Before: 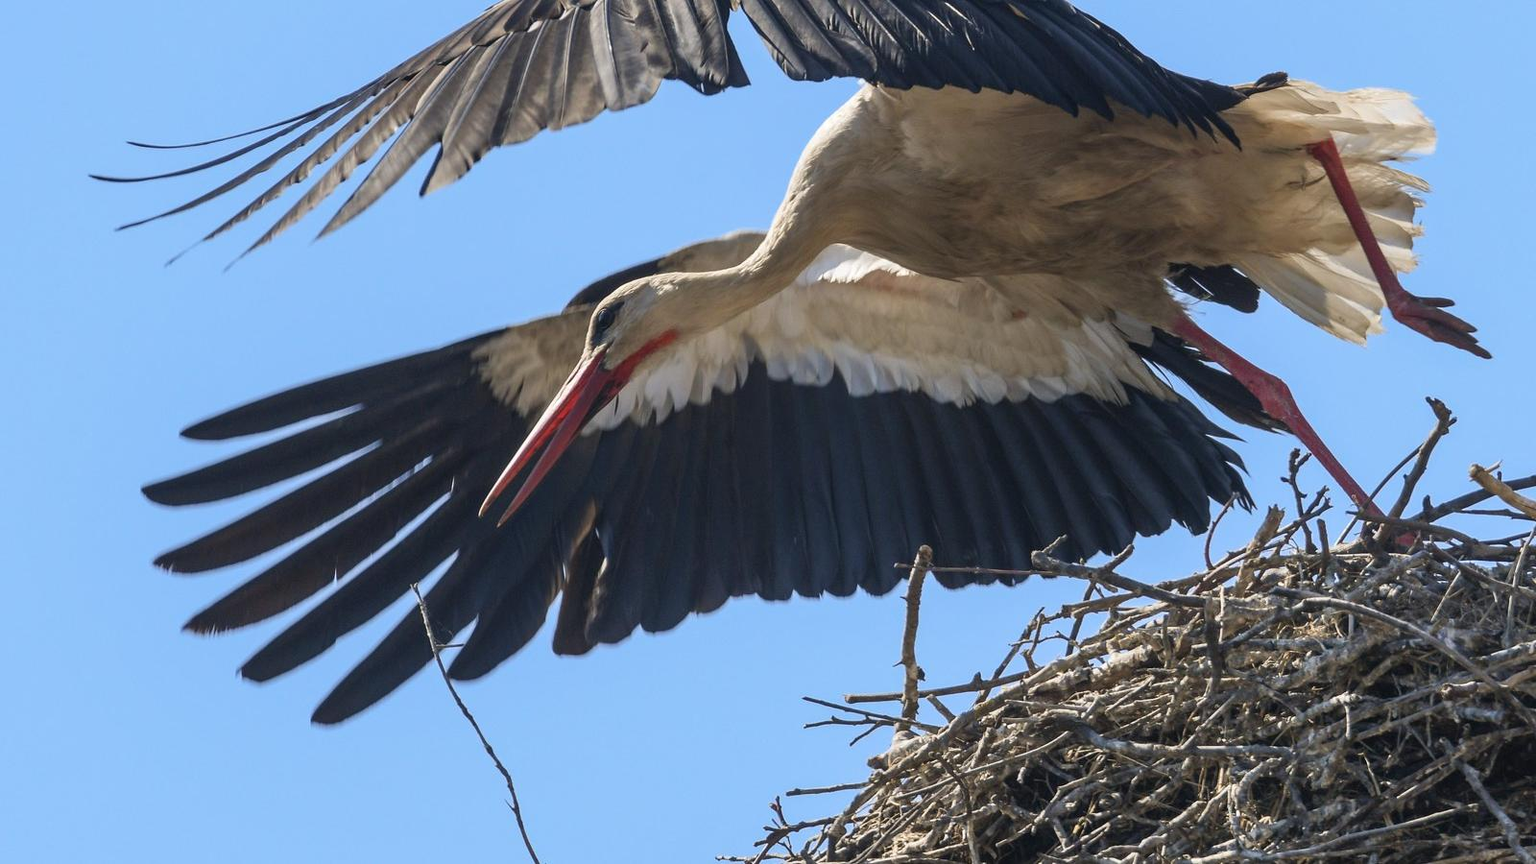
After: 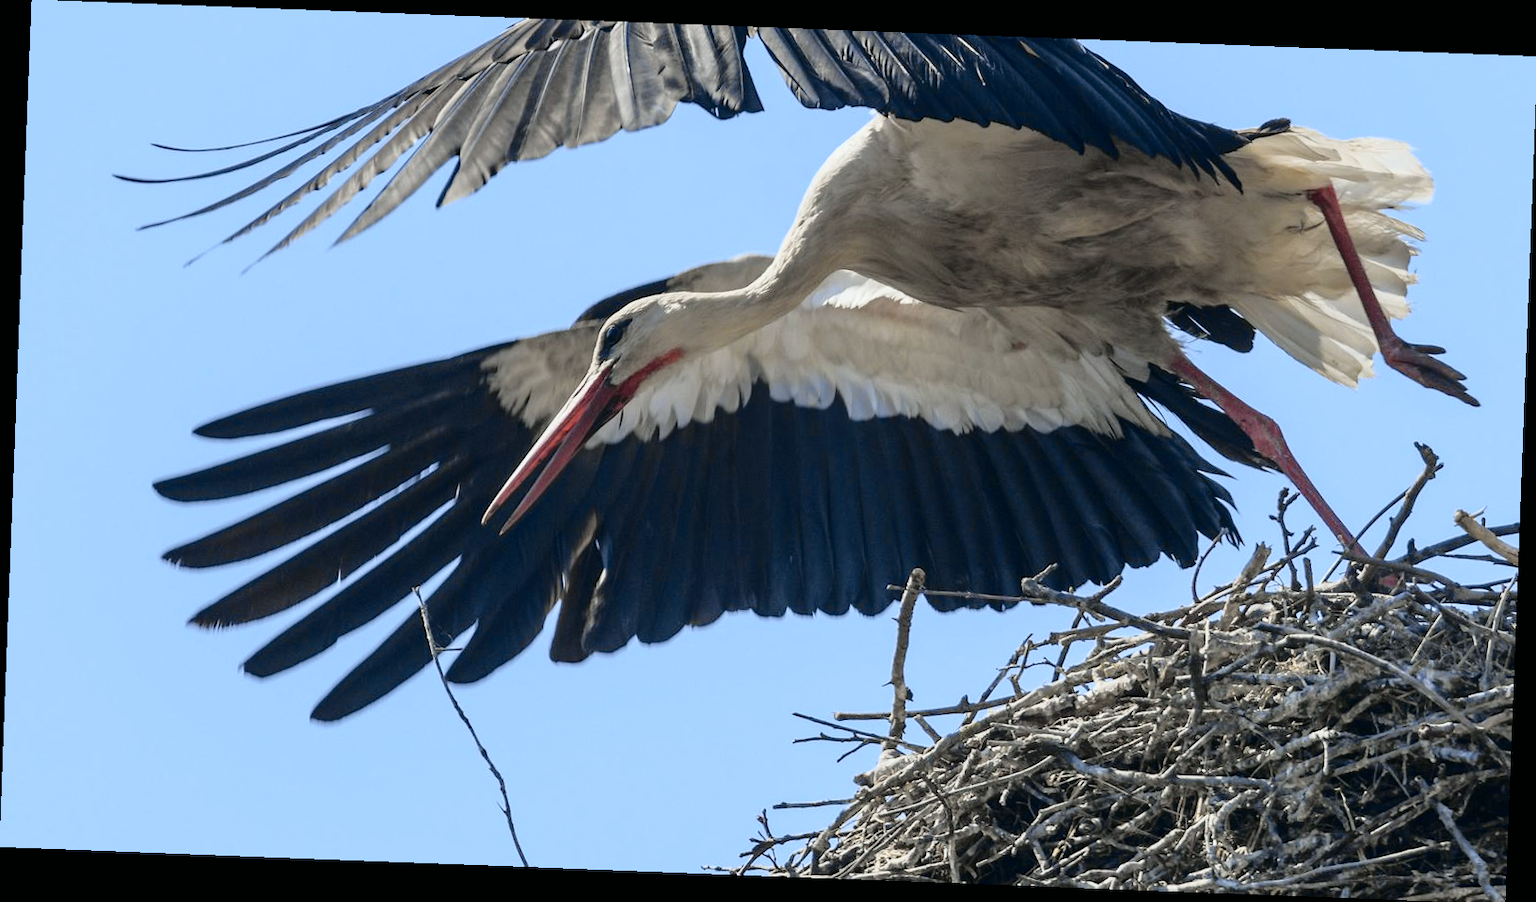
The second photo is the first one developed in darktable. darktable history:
rotate and perspective: rotation 2.17°, automatic cropping off
tone curve: curves: ch0 [(0, 0) (0.088, 0.042) (0.208, 0.176) (0.257, 0.267) (0.406, 0.483) (0.489, 0.556) (0.667, 0.73) (0.793, 0.851) (0.994, 0.974)]; ch1 [(0, 0) (0.161, 0.092) (0.35, 0.33) (0.392, 0.392) (0.457, 0.467) (0.505, 0.497) (0.537, 0.518) (0.553, 0.53) (0.58, 0.567) (0.739, 0.697) (1, 1)]; ch2 [(0, 0) (0.346, 0.362) (0.448, 0.419) (0.502, 0.499) (0.533, 0.517) (0.556, 0.533) (0.629, 0.619) (0.717, 0.678) (1, 1)], color space Lab, independent channels, preserve colors none
